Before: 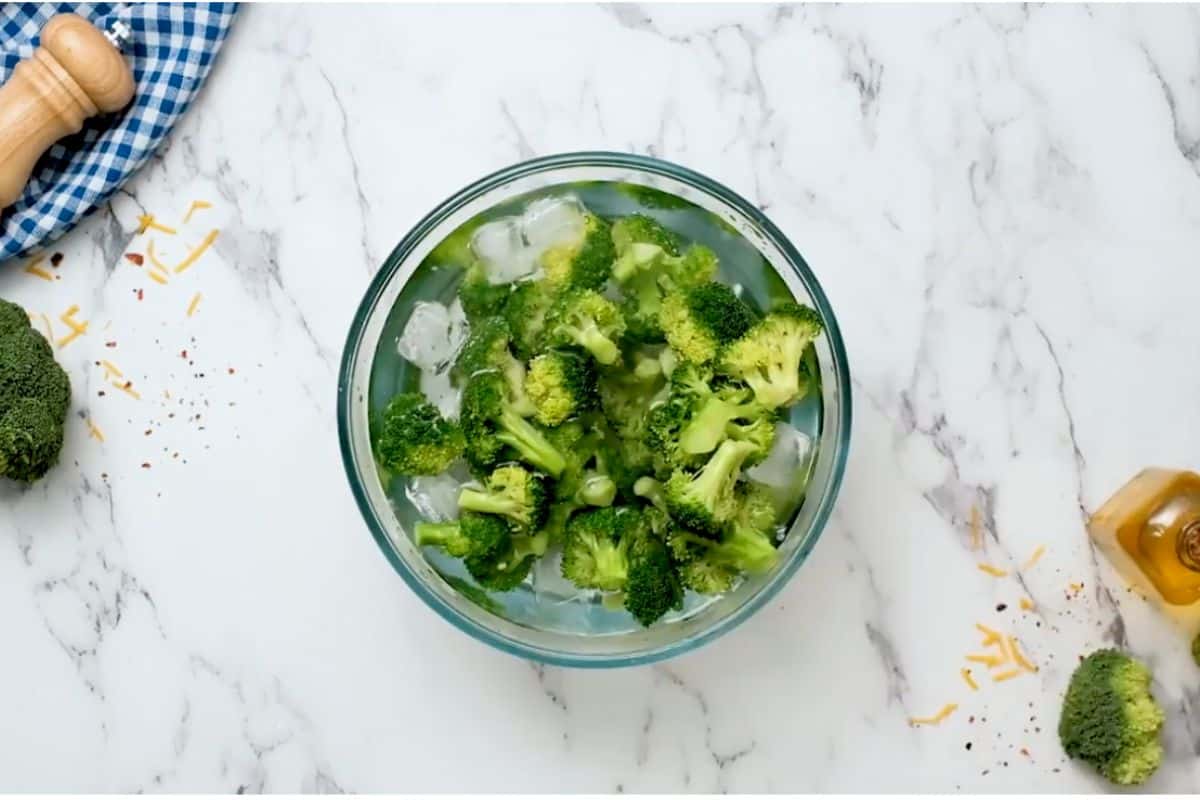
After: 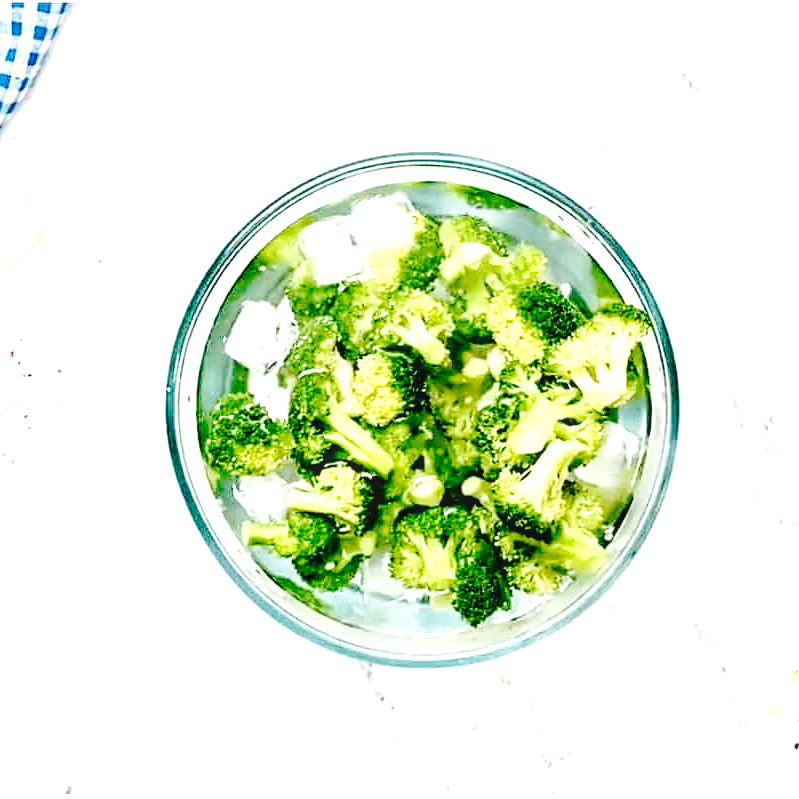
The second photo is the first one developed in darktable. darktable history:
crop and rotate: left 14.382%, right 18.976%
local contrast: on, module defaults
base curve: curves: ch0 [(0, 0) (0.032, 0.025) (0.121, 0.166) (0.206, 0.329) (0.605, 0.79) (1, 1)], preserve colors none
exposure: black level correction 0, exposure 1.519 EV, compensate highlight preservation false
tone curve: curves: ch0 [(0, 0) (0.003, 0.016) (0.011, 0.015) (0.025, 0.017) (0.044, 0.026) (0.069, 0.034) (0.1, 0.043) (0.136, 0.068) (0.177, 0.119) (0.224, 0.175) (0.277, 0.251) (0.335, 0.328) (0.399, 0.415) (0.468, 0.499) (0.543, 0.58) (0.623, 0.659) (0.709, 0.731) (0.801, 0.807) (0.898, 0.895) (1, 1)], preserve colors none
contrast brightness saturation: brightness -0.095
sharpen: on, module defaults
